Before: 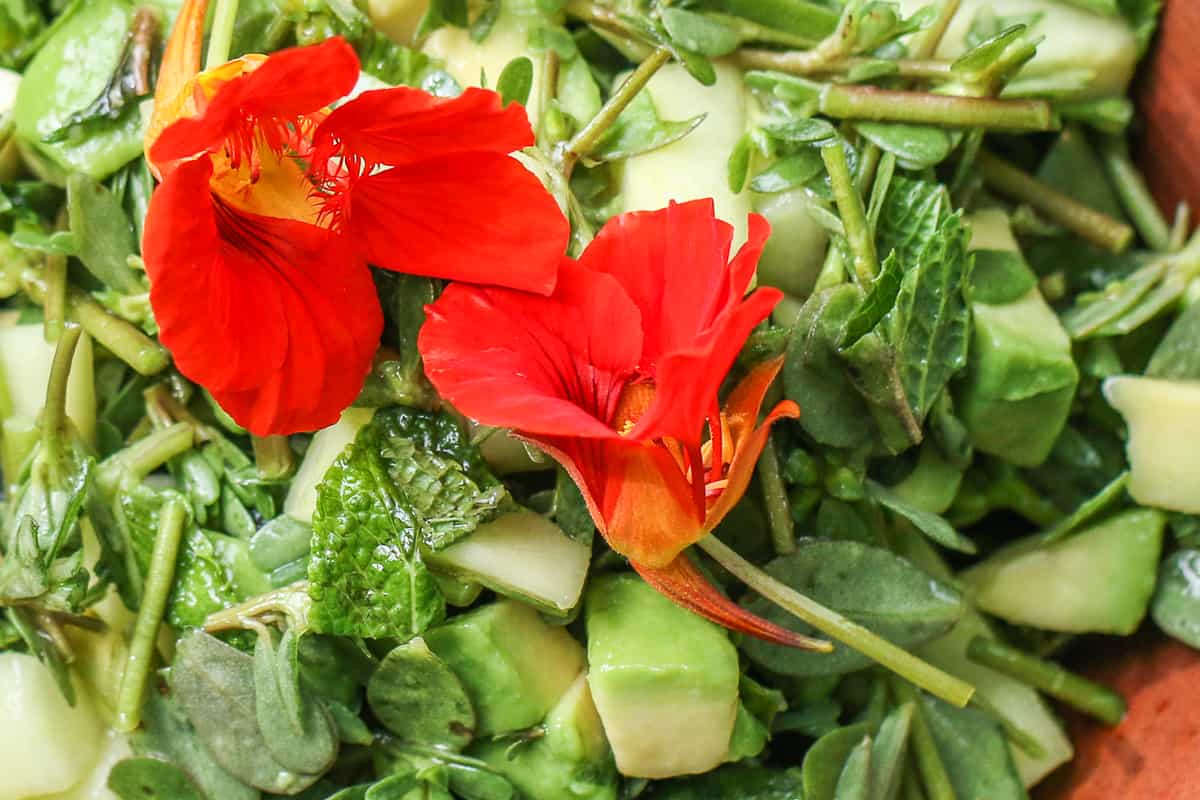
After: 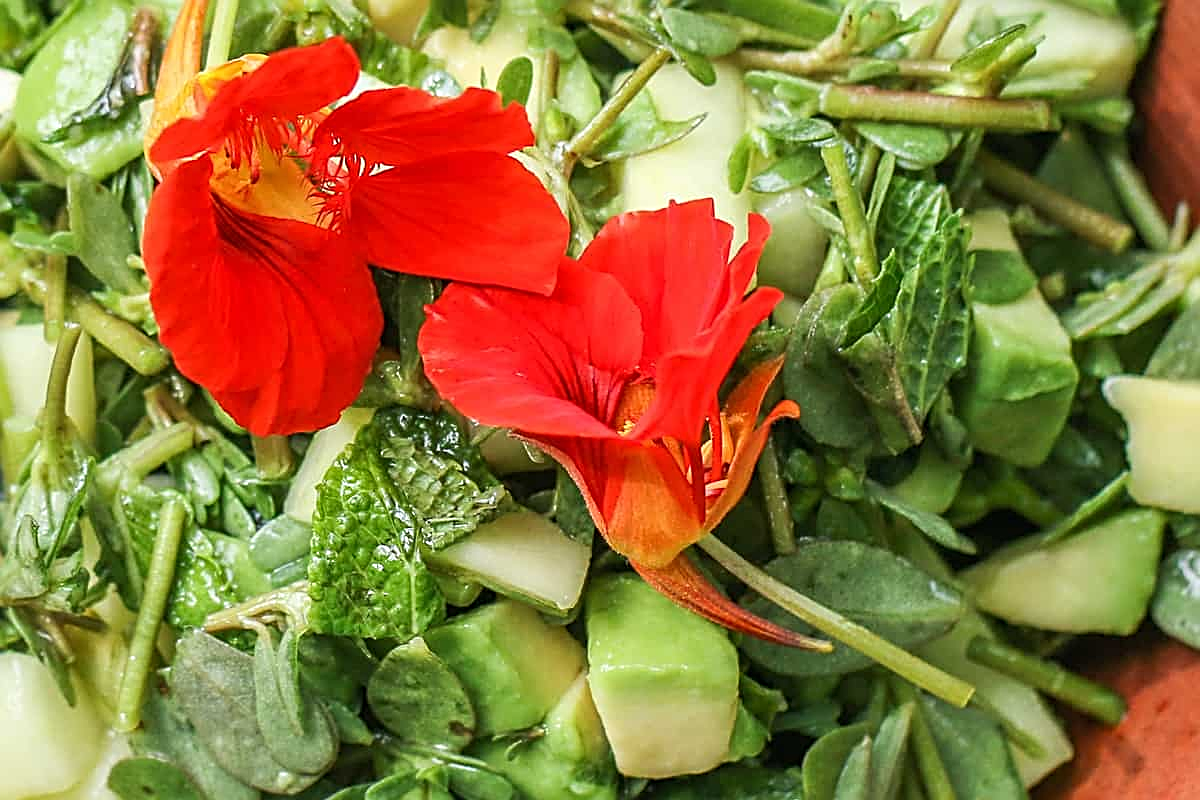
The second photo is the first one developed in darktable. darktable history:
sharpen: radius 2.536, amount 0.63
